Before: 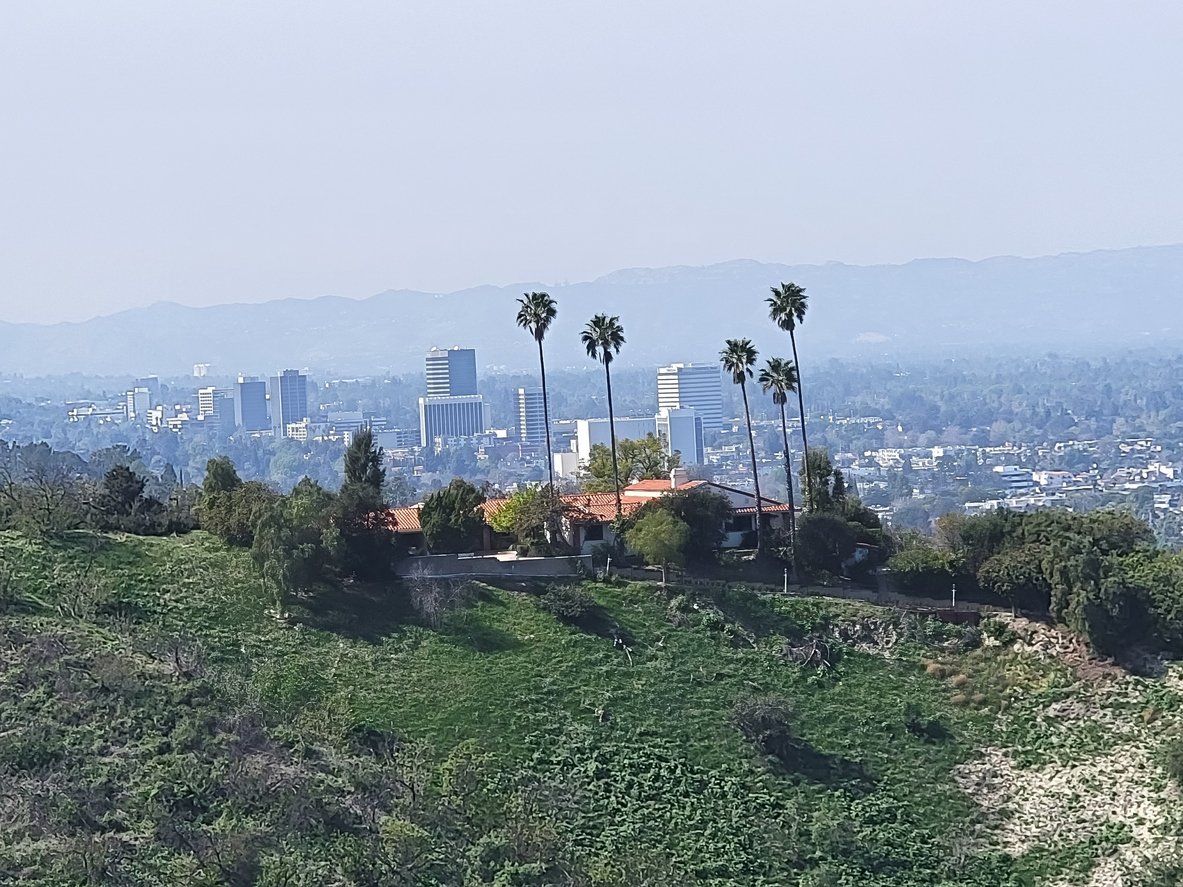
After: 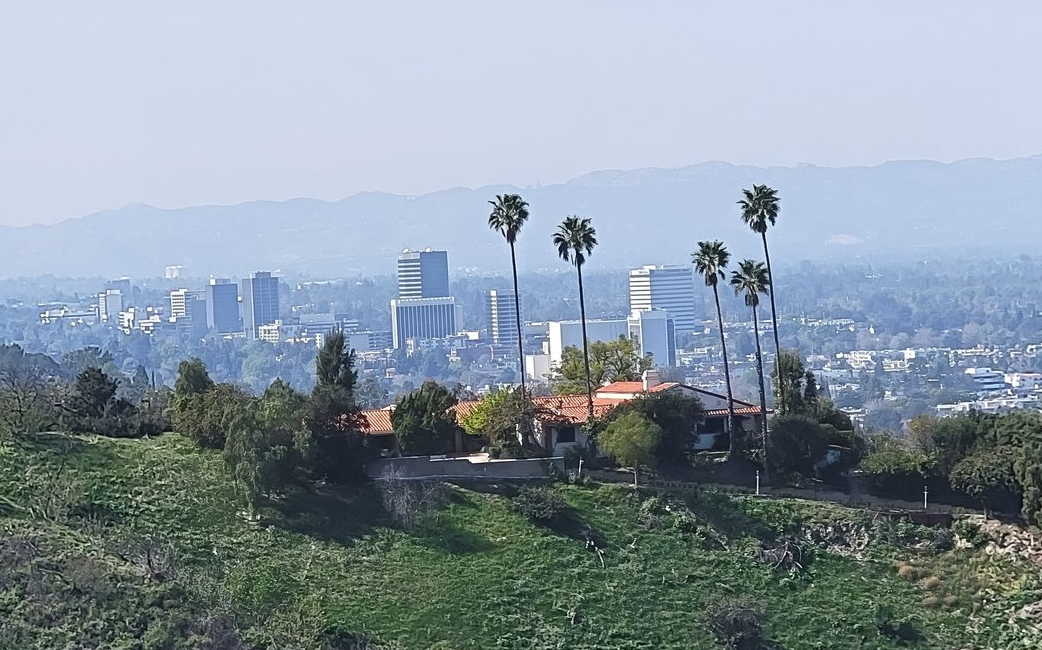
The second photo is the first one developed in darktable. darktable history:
crop and rotate: left 2.412%, top 11.193%, right 9.488%, bottom 15.465%
